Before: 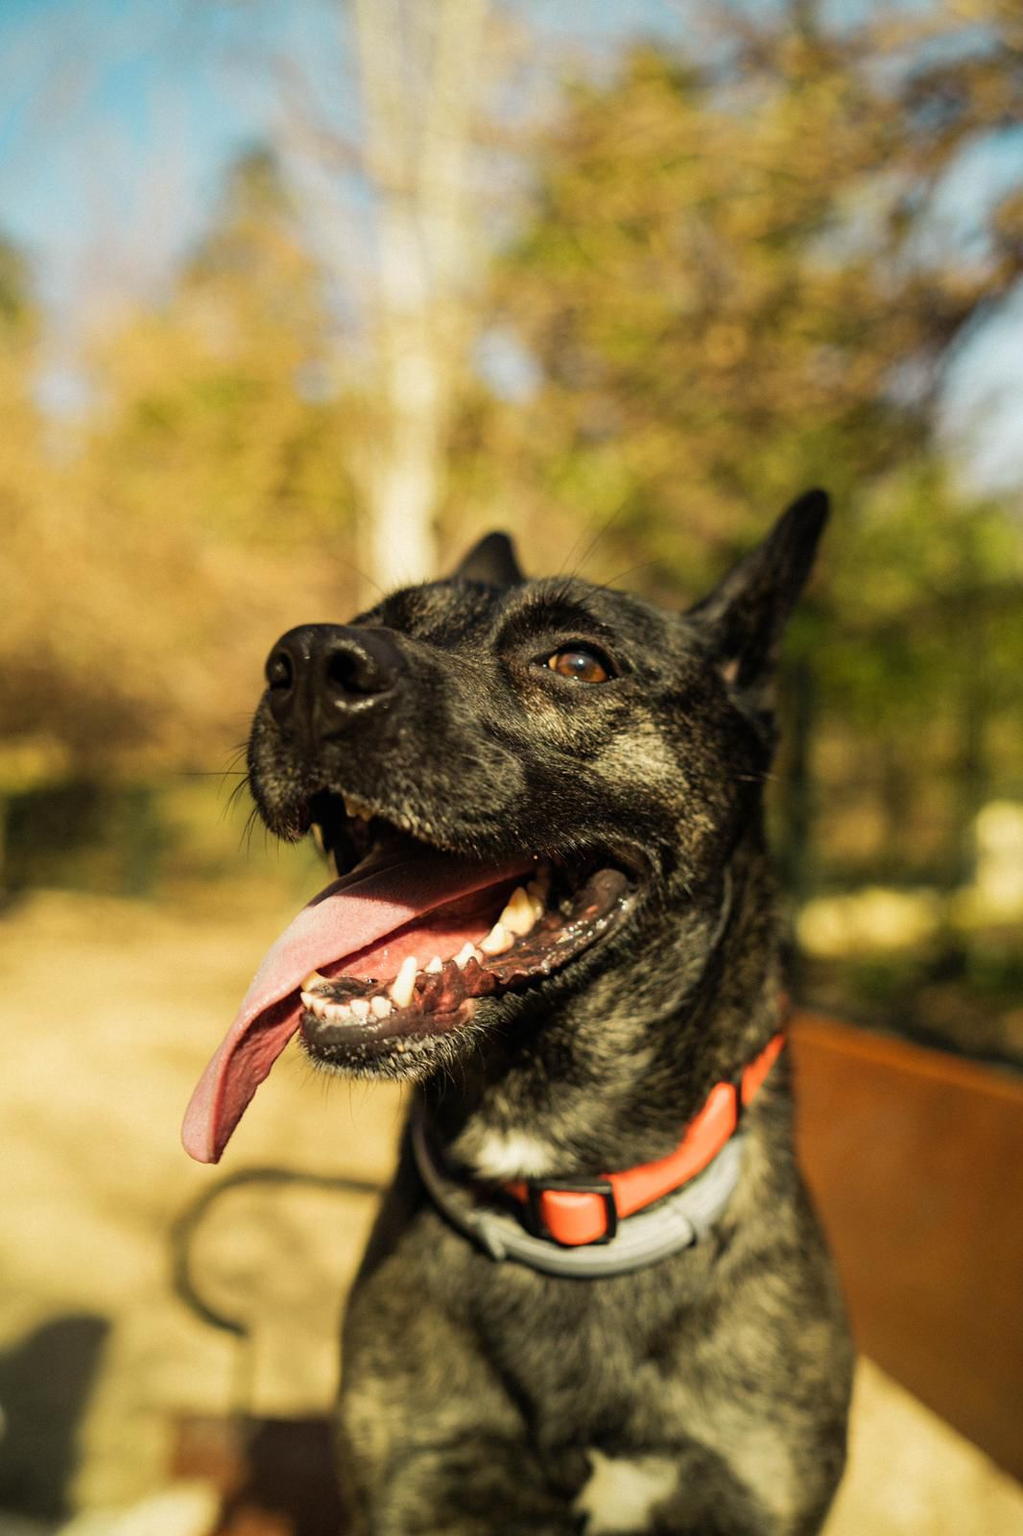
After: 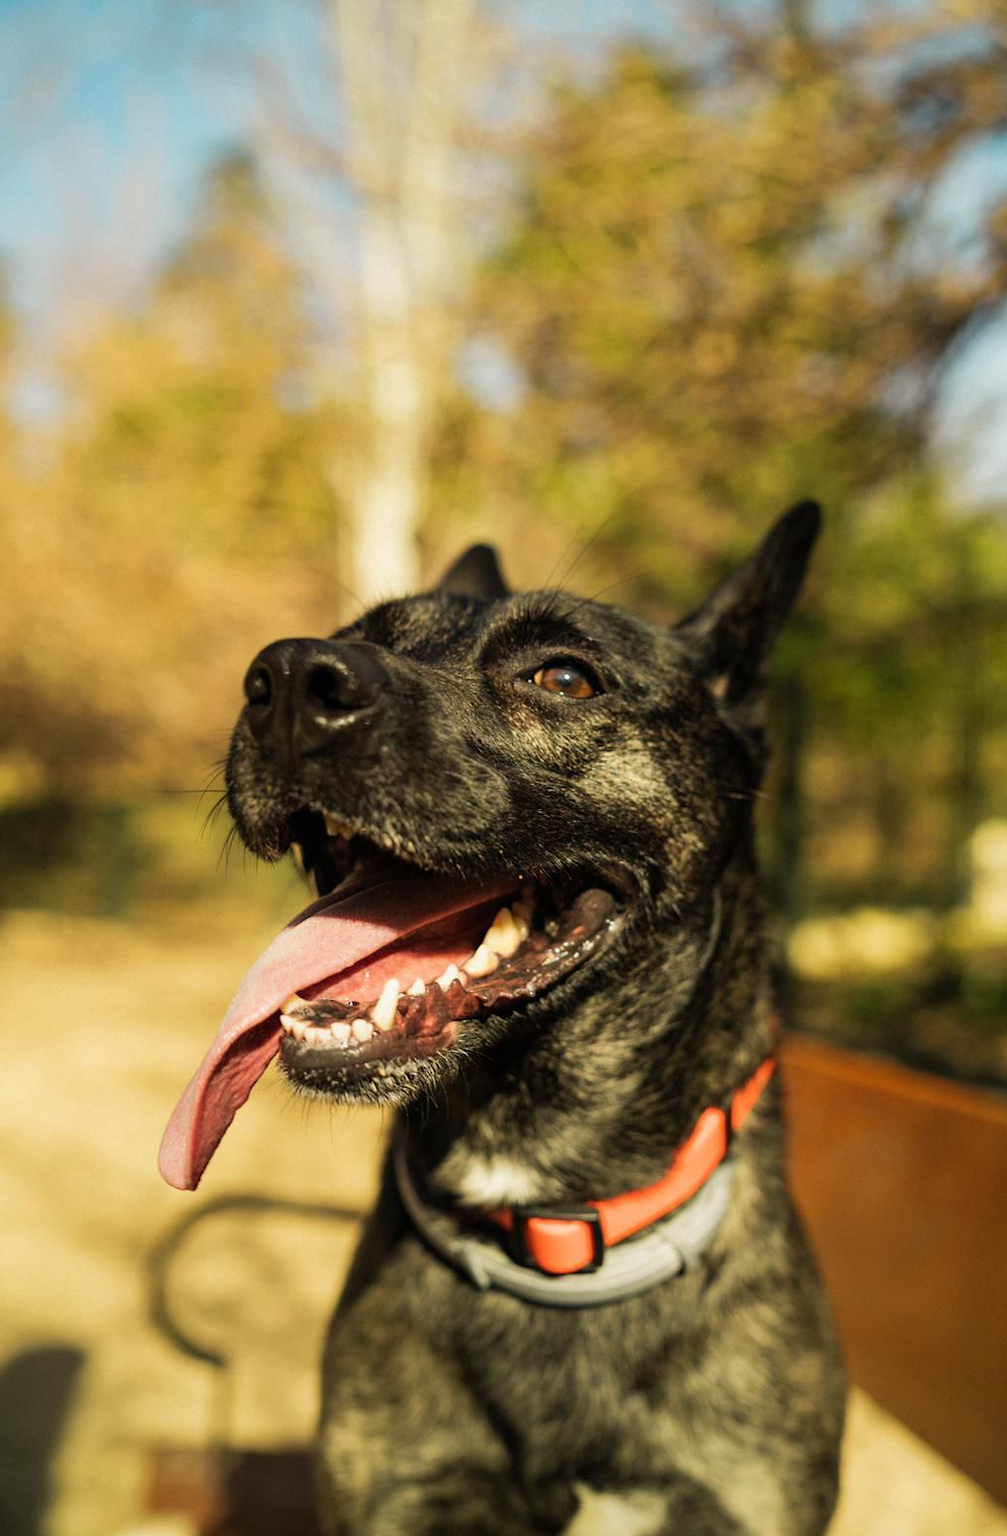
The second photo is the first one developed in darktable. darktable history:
crop and rotate: left 2.71%, right 1.016%, bottom 2.202%
